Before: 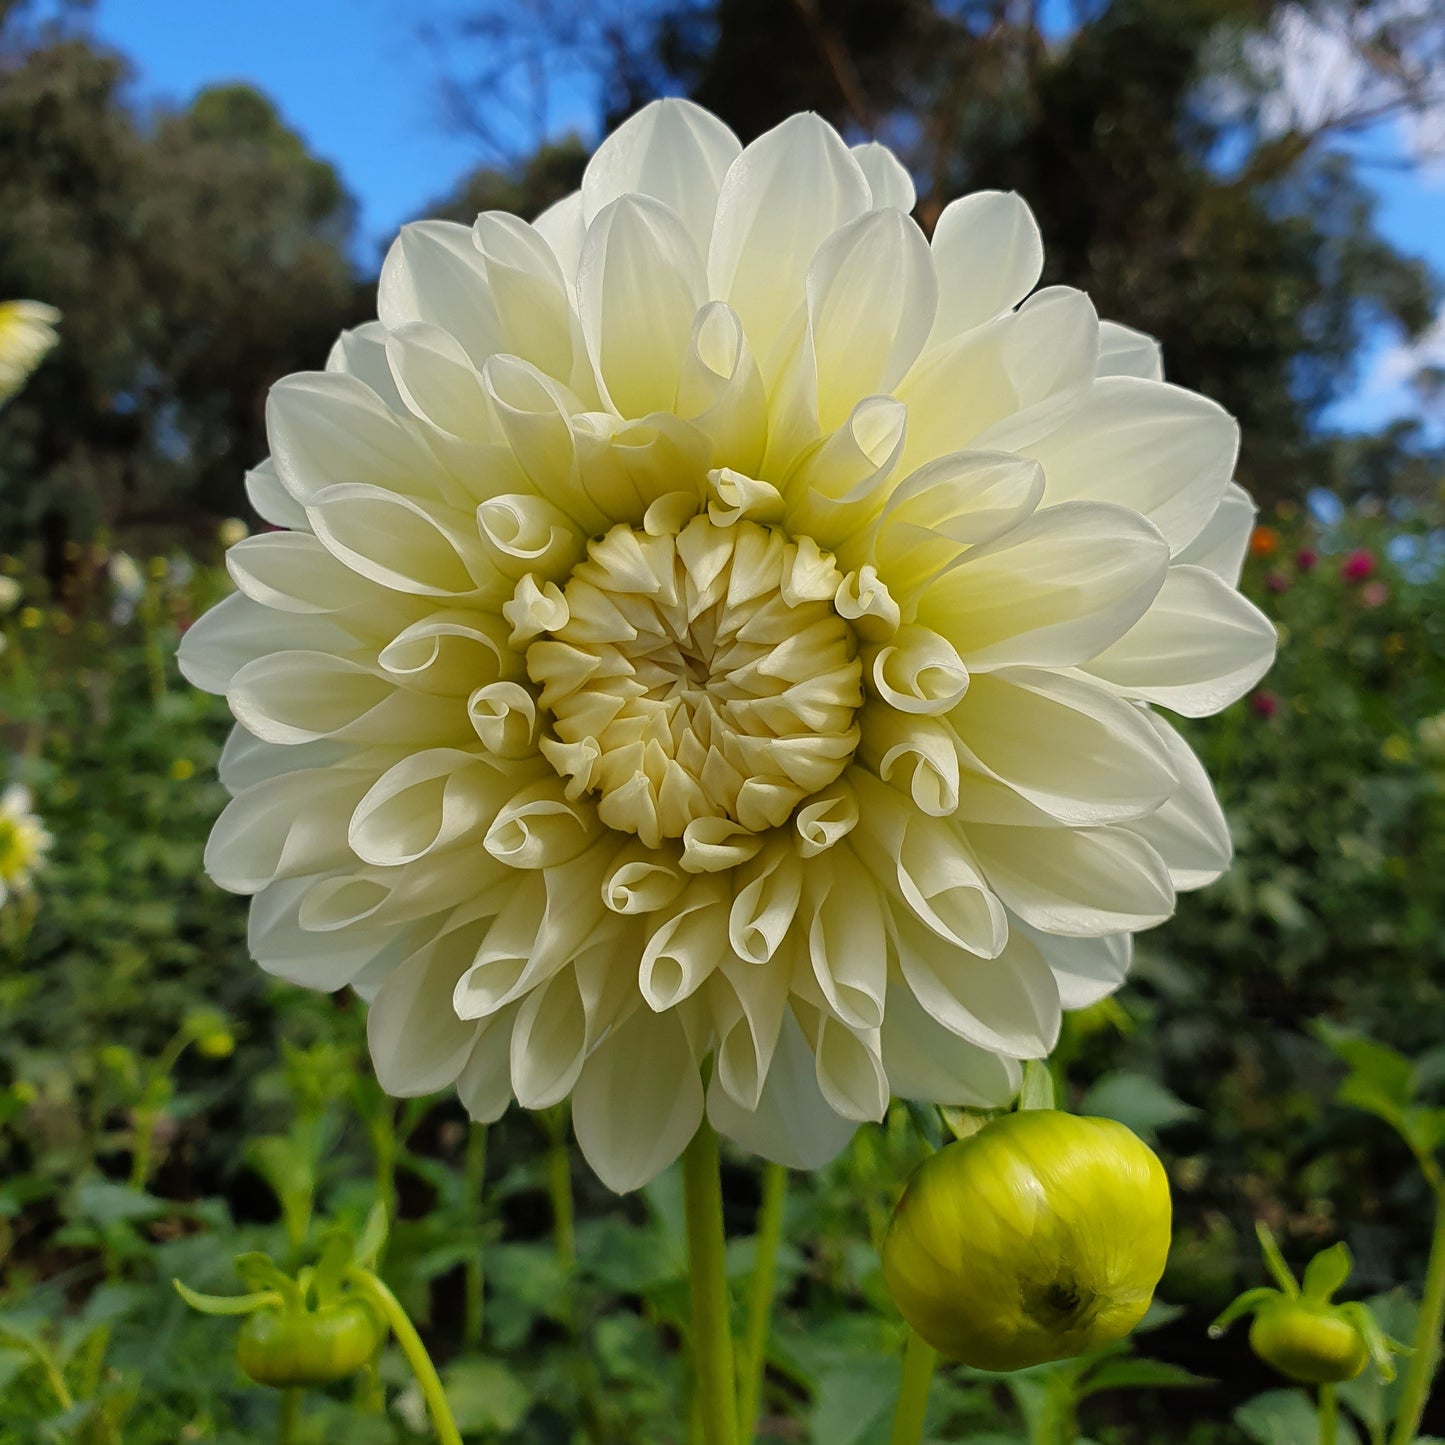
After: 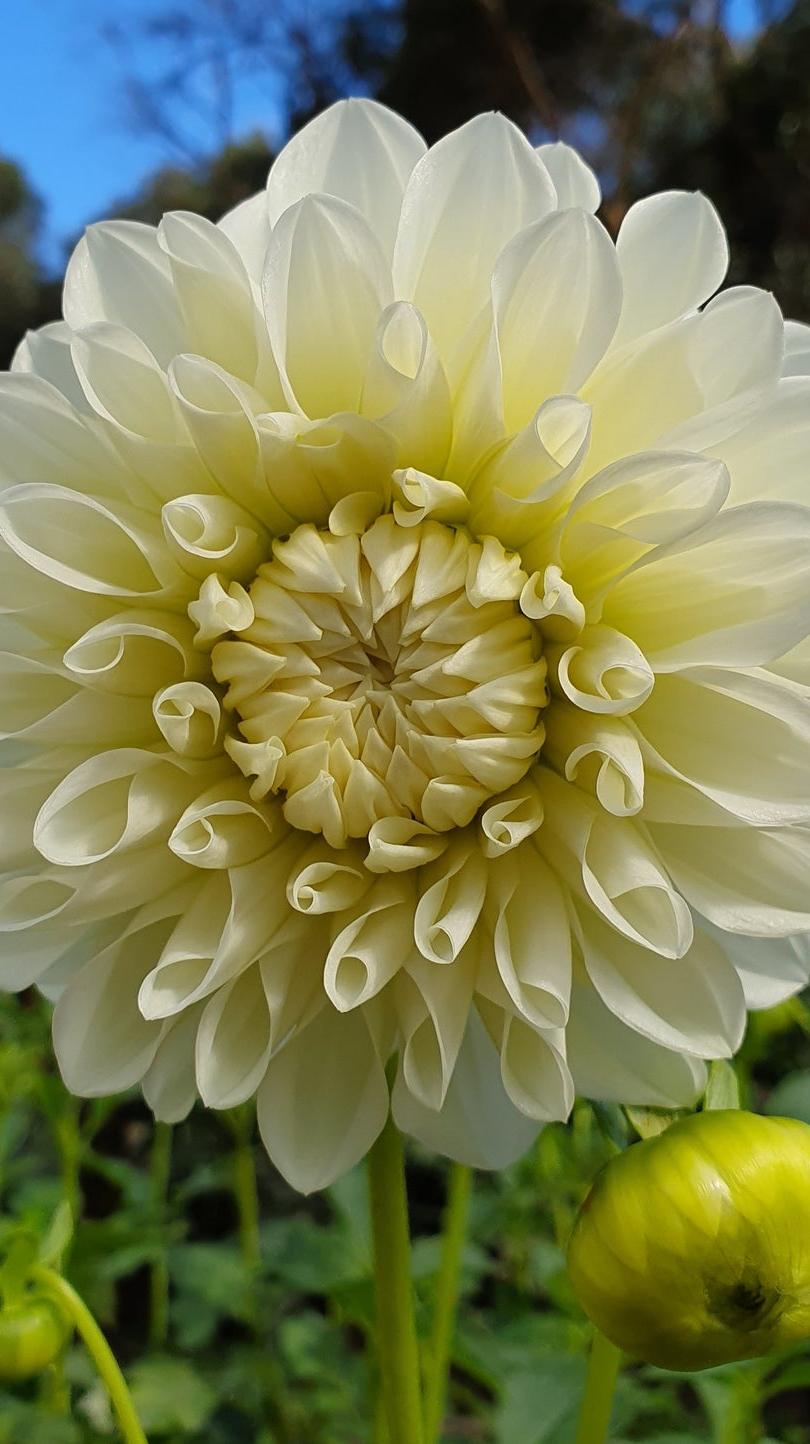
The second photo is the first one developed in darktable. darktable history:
crop: left 21.807%, right 22.077%, bottom 0.013%
